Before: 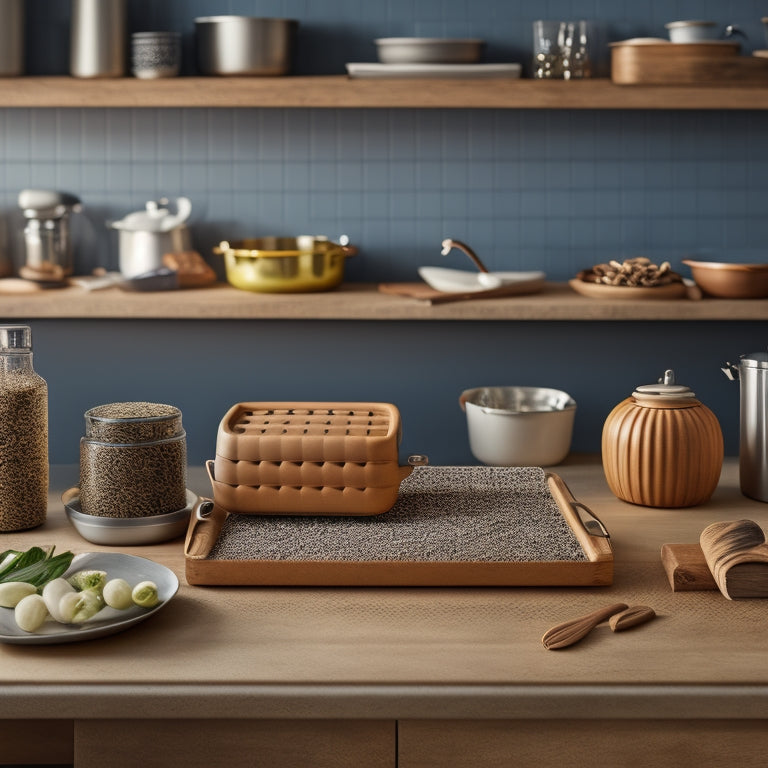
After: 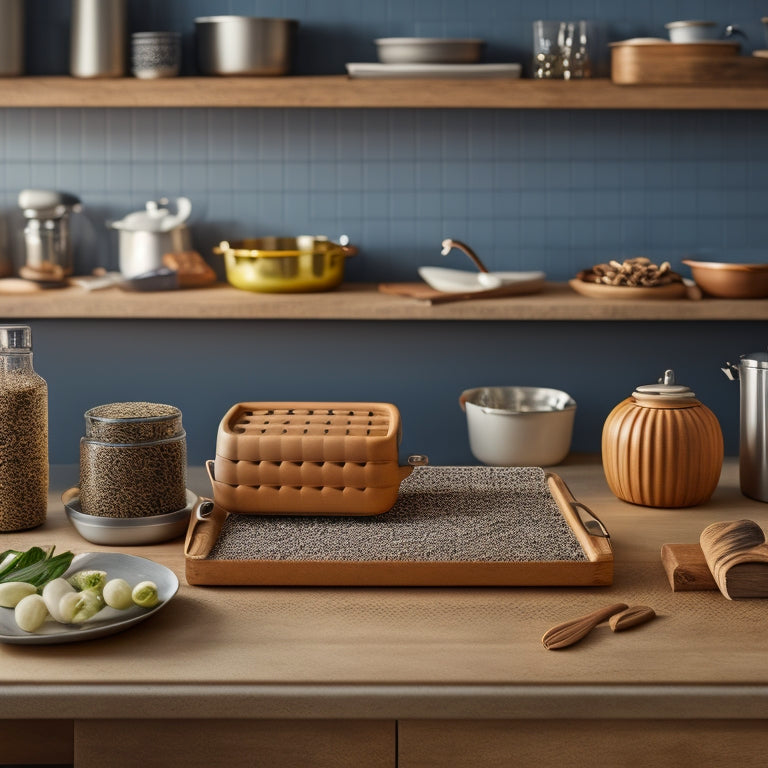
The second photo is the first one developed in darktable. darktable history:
contrast brightness saturation: saturation 0.13
